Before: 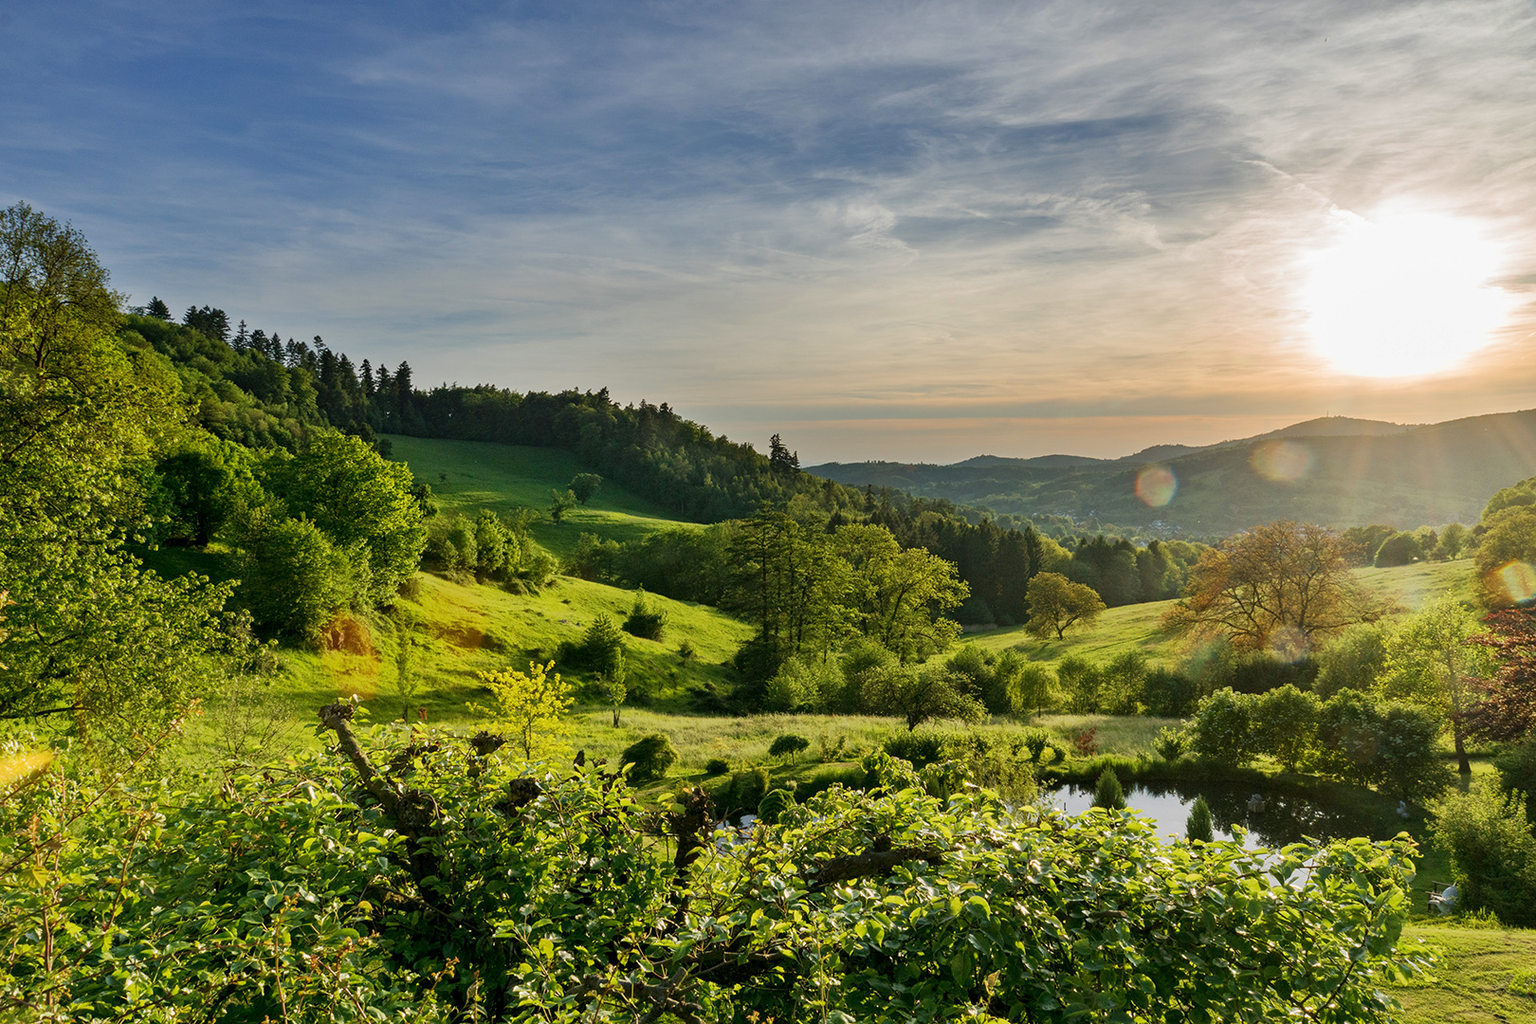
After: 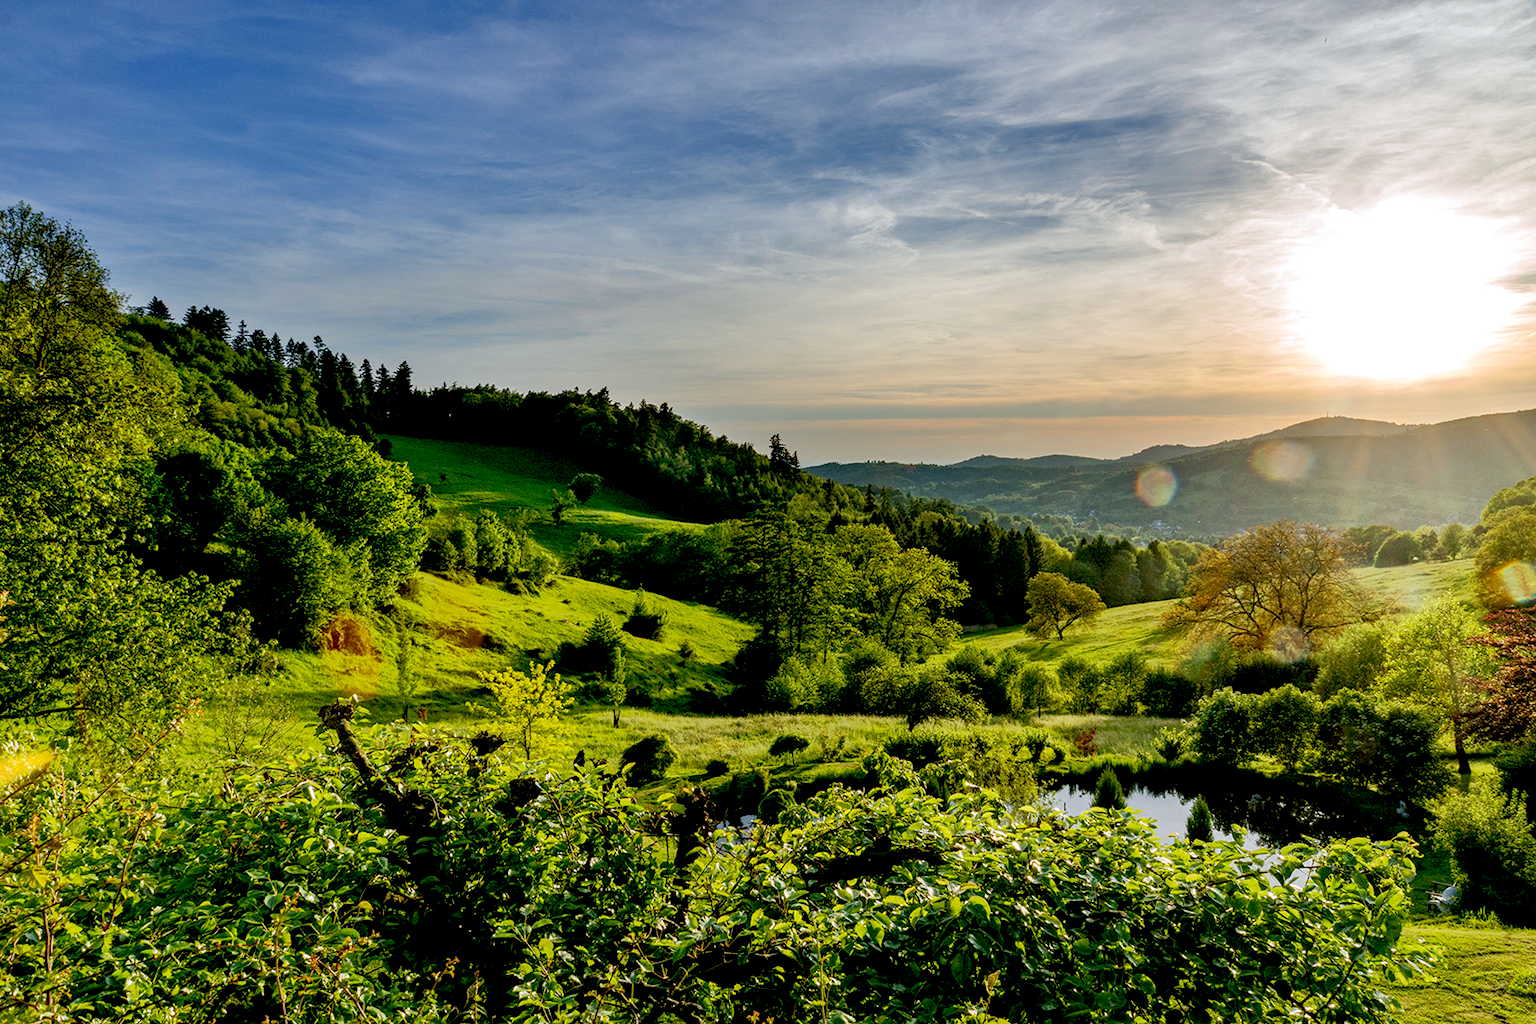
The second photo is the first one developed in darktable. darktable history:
exposure: black level correction 0.031, exposure 0.304 EV, compensate highlight preservation false
local contrast: detail 110%
white balance: red 0.98, blue 1.034
